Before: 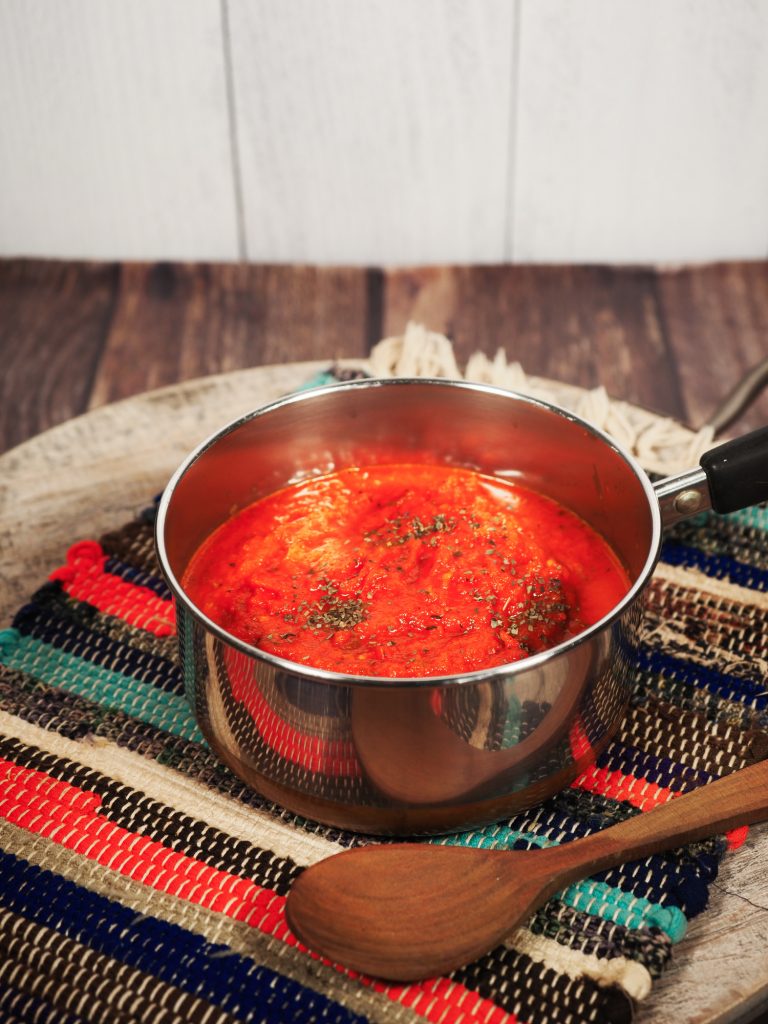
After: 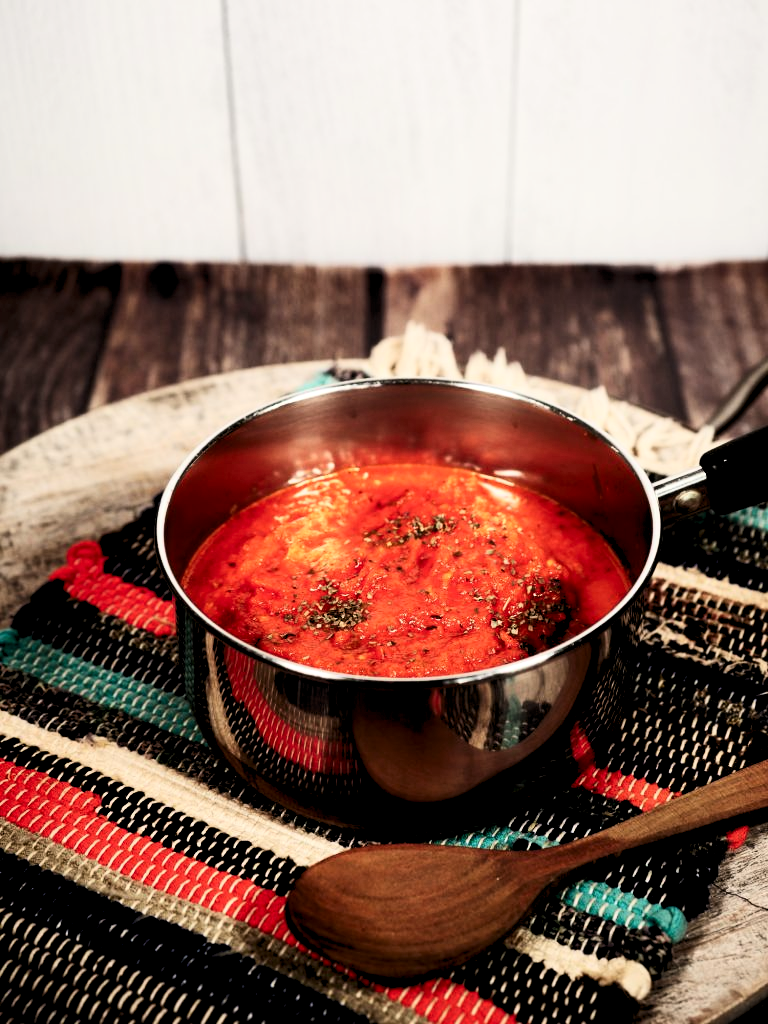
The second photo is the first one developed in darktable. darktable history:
contrast brightness saturation: contrast 0.28
rgb levels: levels [[0.034, 0.472, 0.904], [0, 0.5, 1], [0, 0.5, 1]]
